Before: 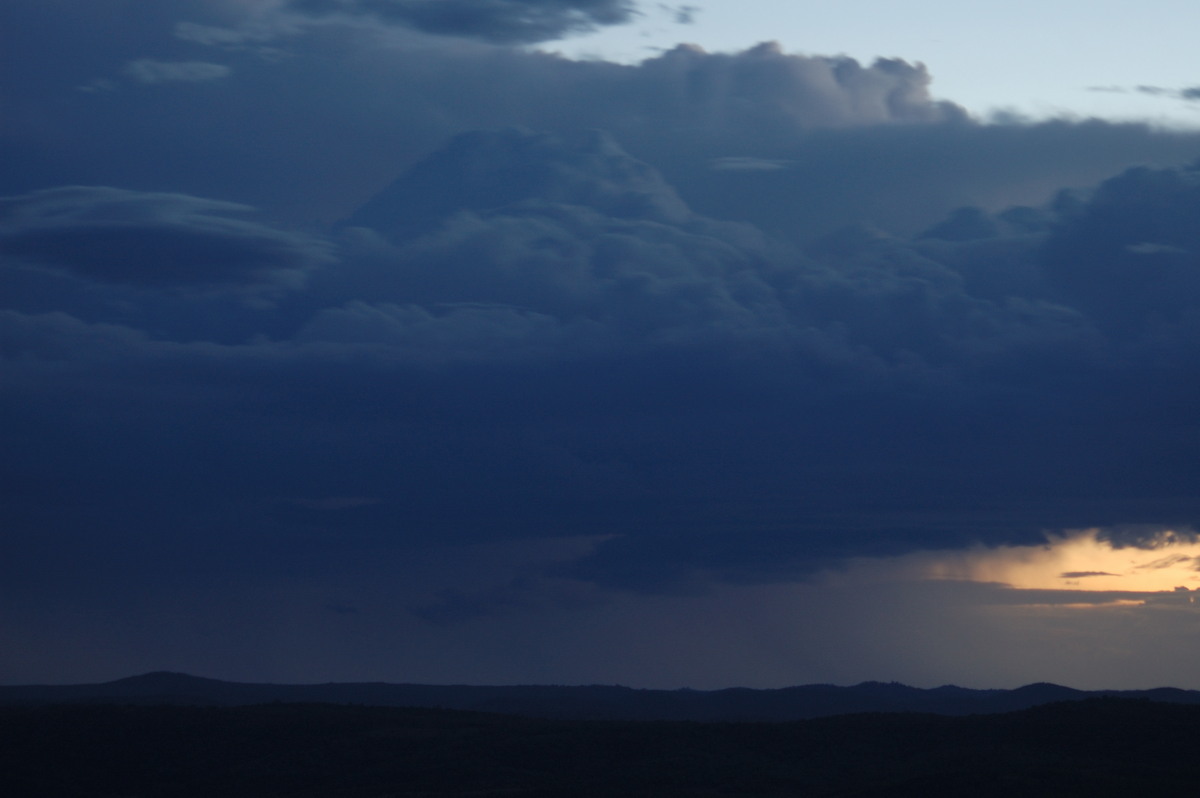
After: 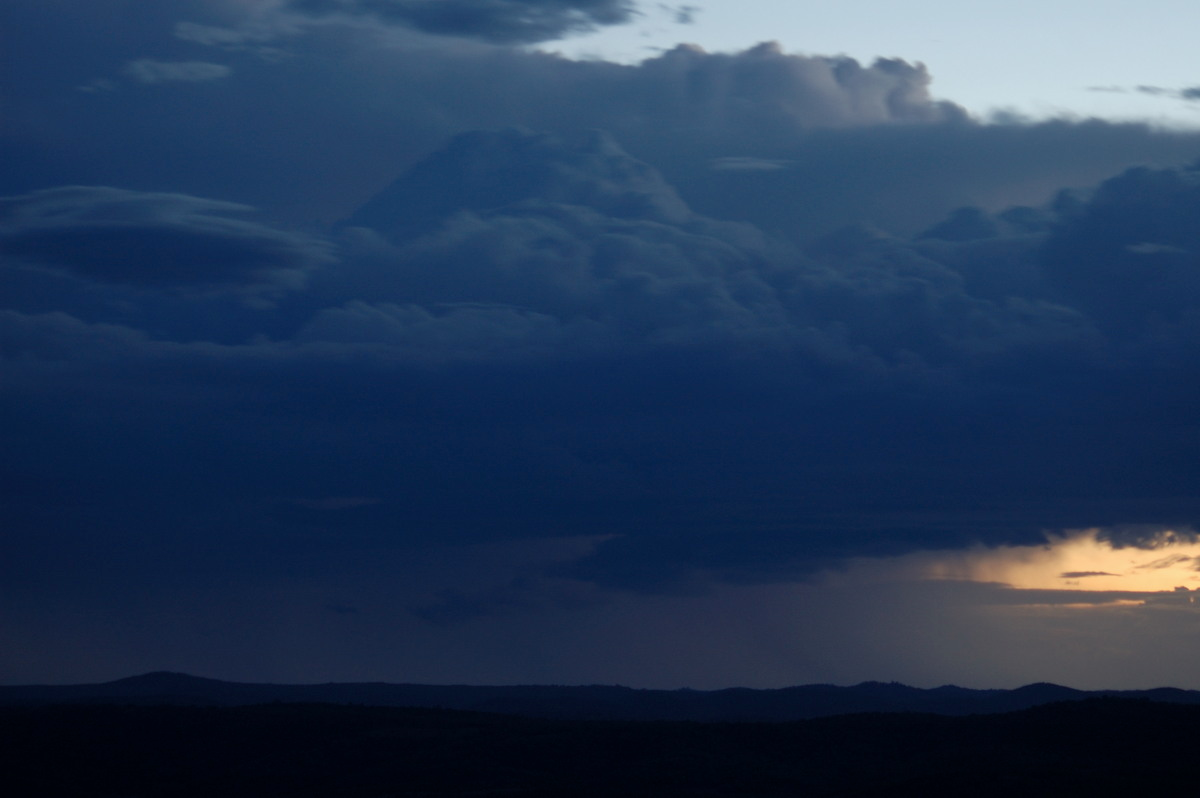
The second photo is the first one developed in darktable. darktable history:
contrast brightness saturation: contrast 0.026, brightness -0.032
